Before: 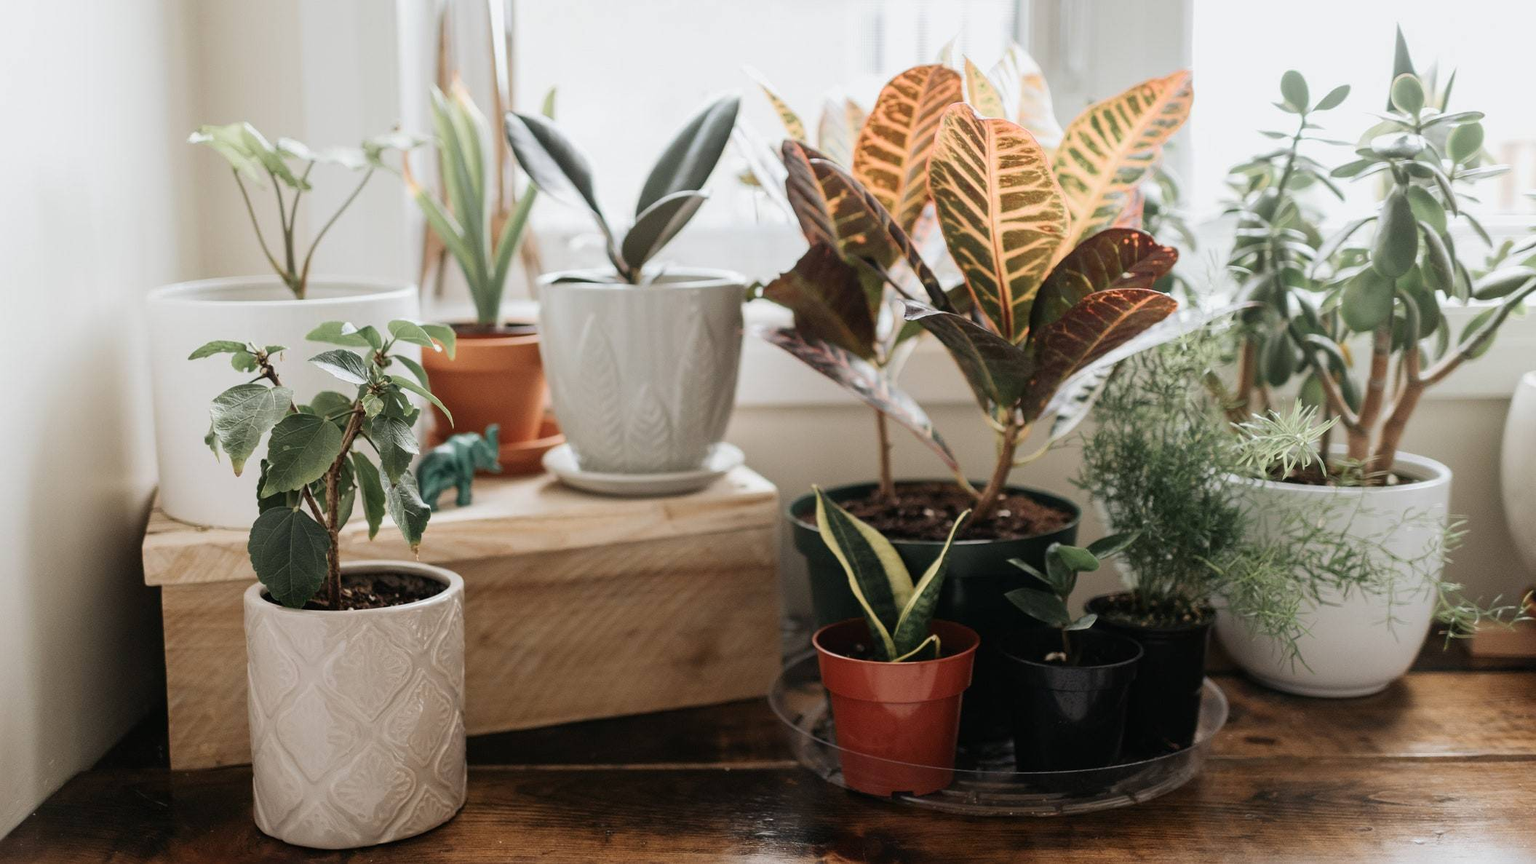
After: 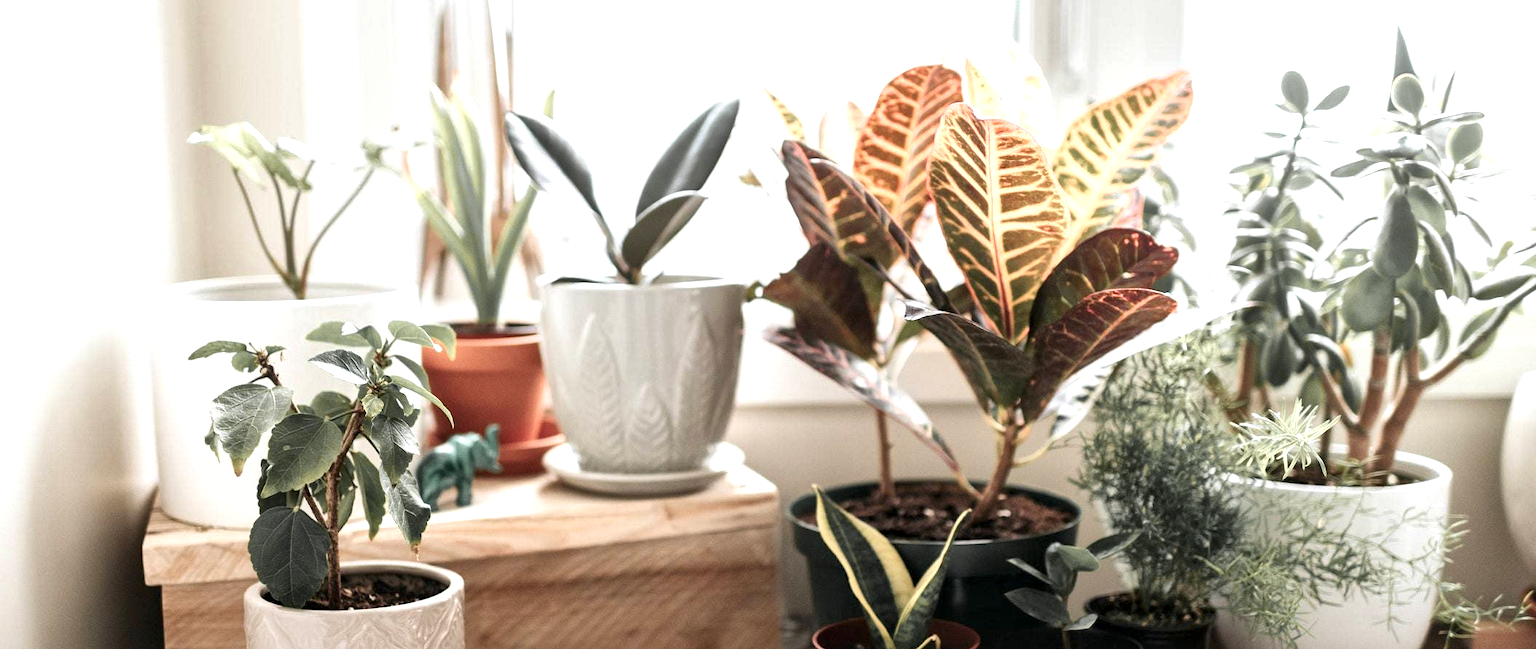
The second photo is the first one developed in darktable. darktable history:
local contrast: mode bilateral grid, contrast 50, coarseness 51, detail 150%, midtone range 0.2
color zones: curves: ch1 [(0.29, 0.492) (0.373, 0.185) (0.509, 0.481)]; ch2 [(0.25, 0.462) (0.749, 0.457)]
crop: bottom 24.709%
exposure: black level correction 0, exposure 0.692 EV, compensate highlight preservation false
